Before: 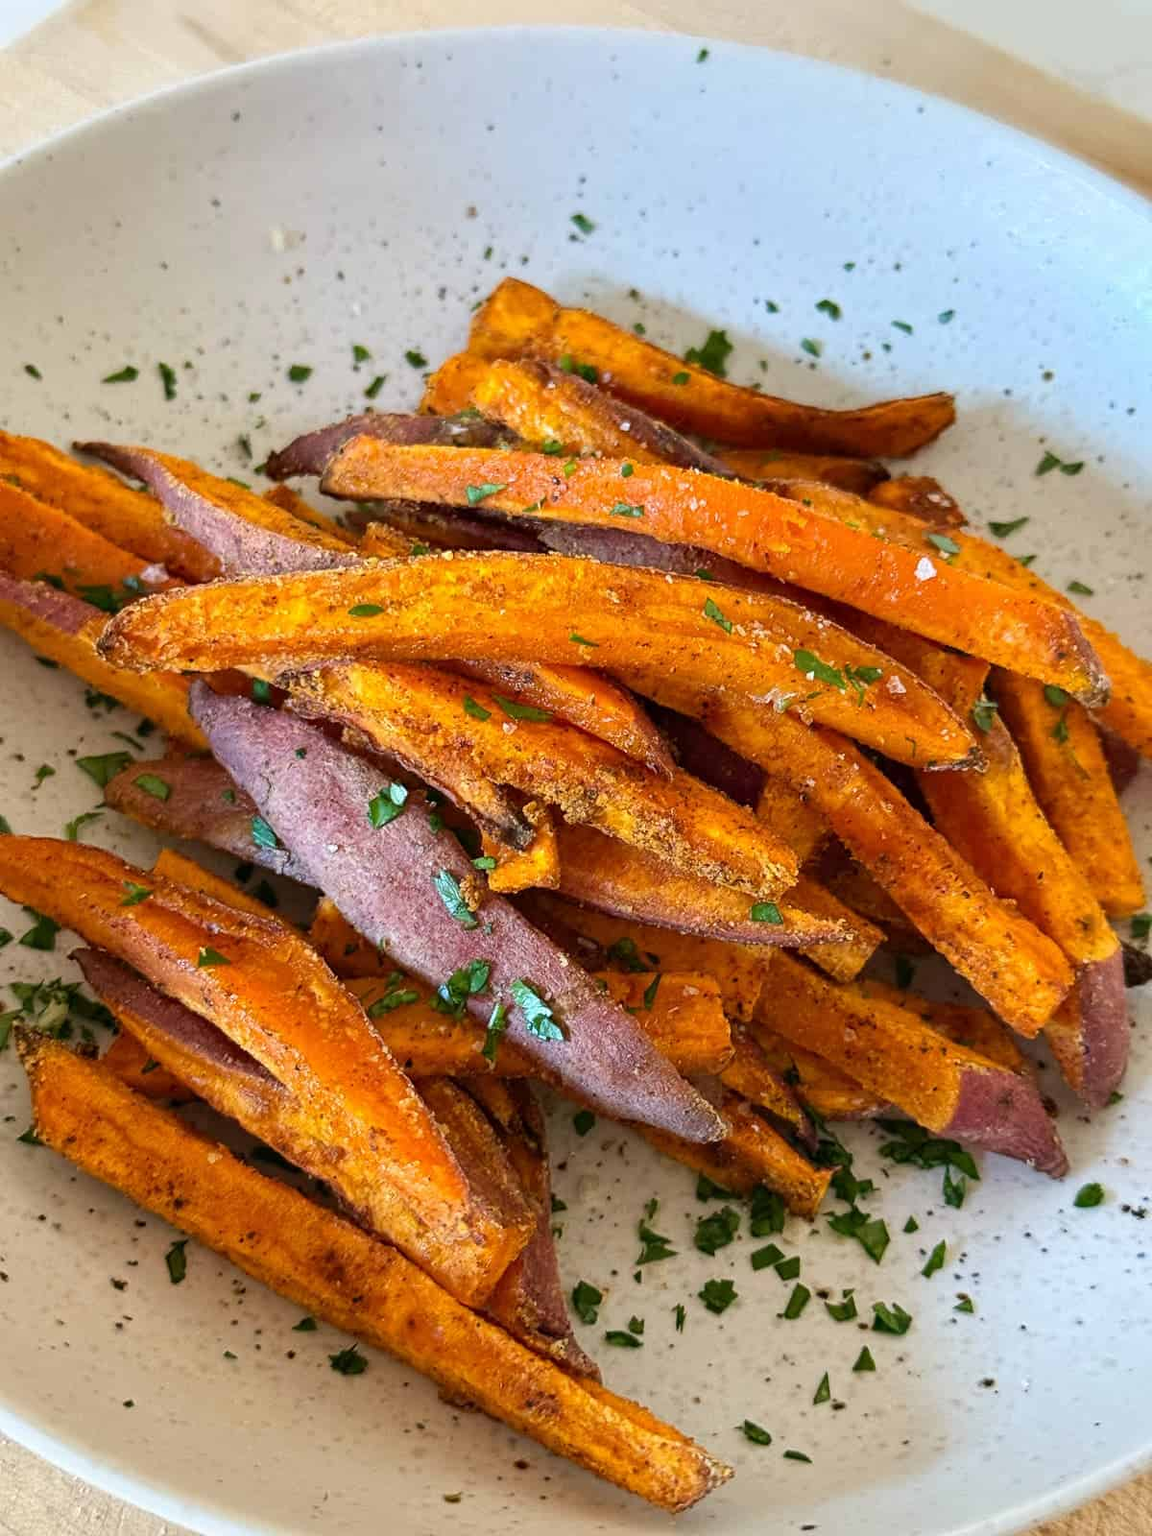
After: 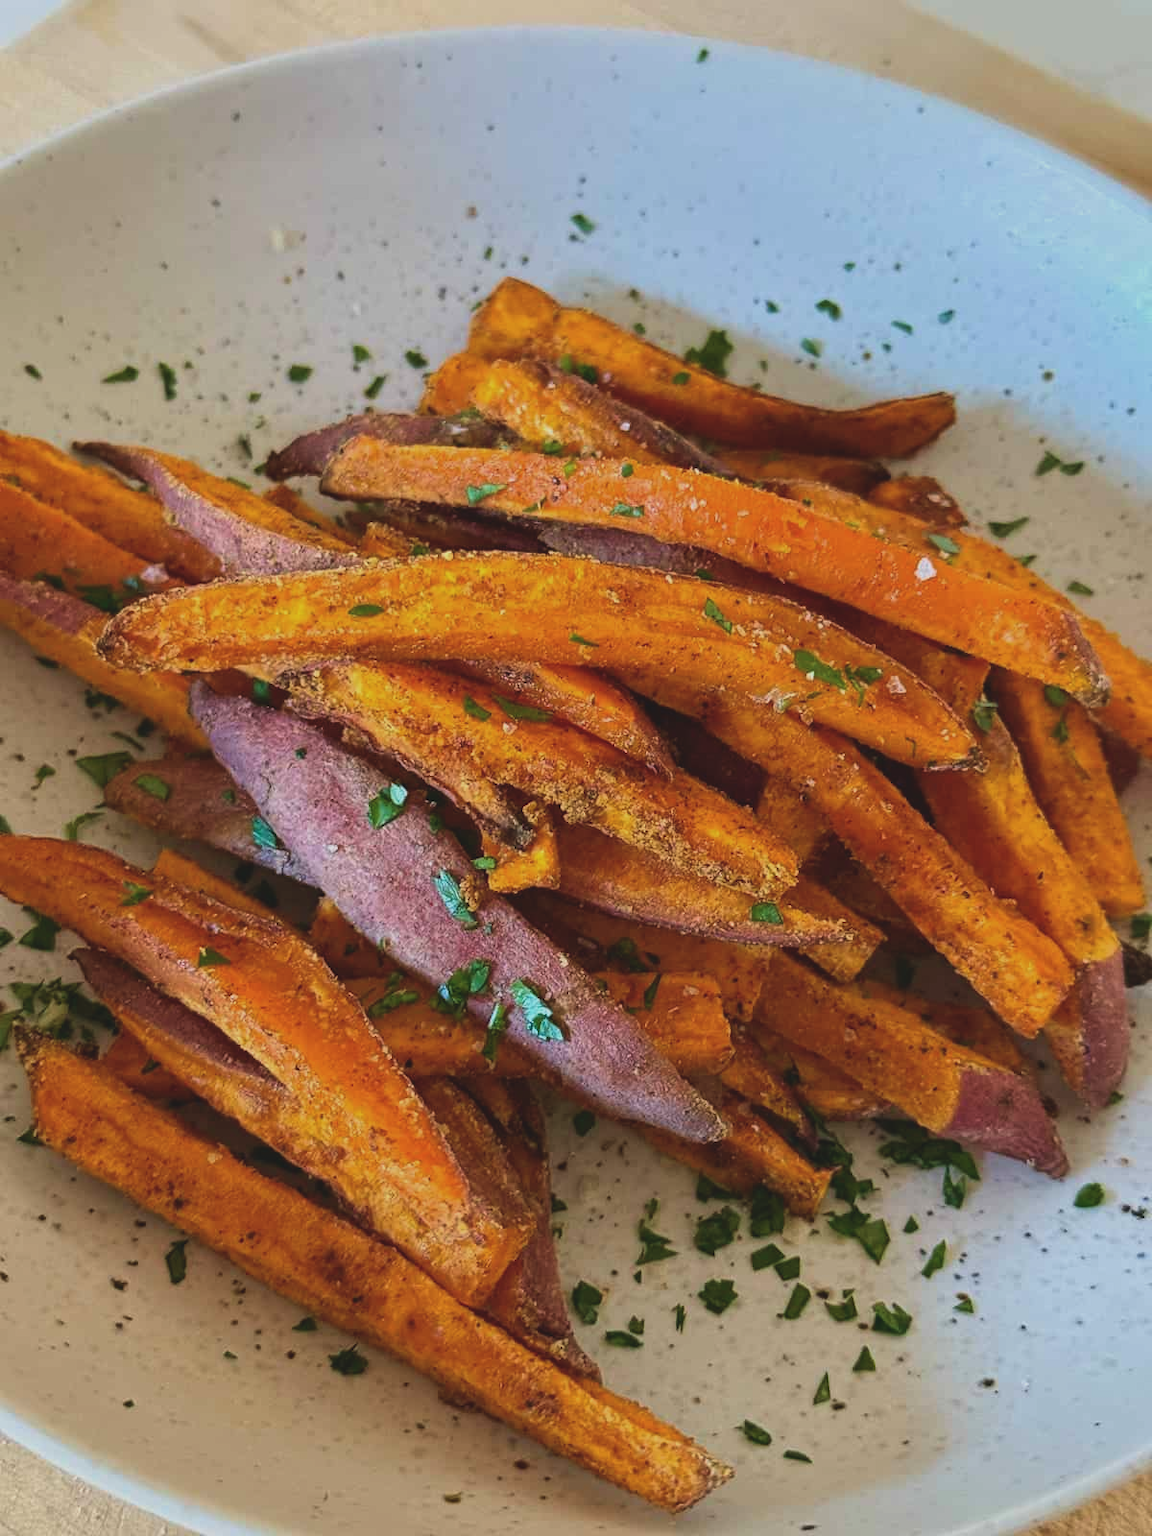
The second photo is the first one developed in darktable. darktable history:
velvia: on, module defaults
exposure: black level correction -0.015, exposure -0.515 EV, compensate exposure bias true, compensate highlight preservation false
